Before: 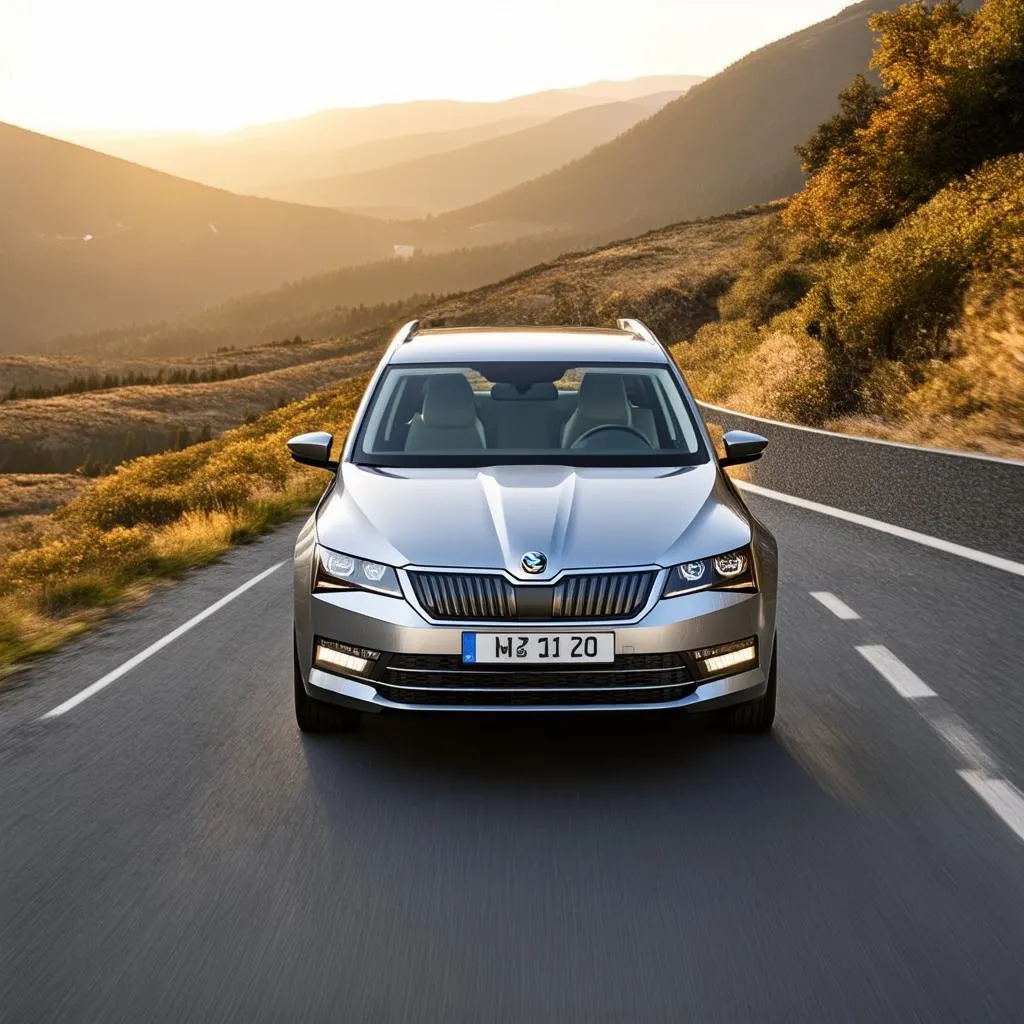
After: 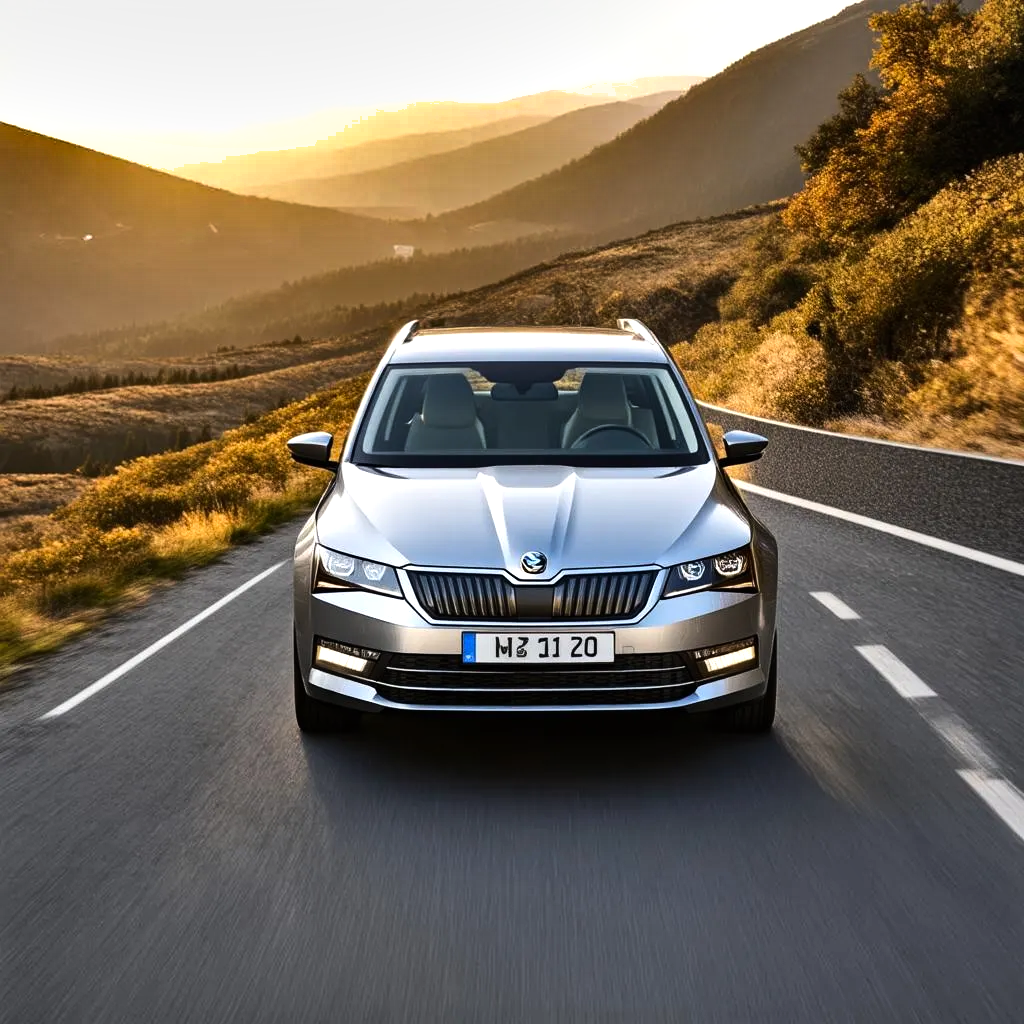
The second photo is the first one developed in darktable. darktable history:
shadows and highlights: shadows 82.2, white point adjustment -9.08, highlights -61.47, soften with gaussian
tone equalizer: -8 EV -0.71 EV, -7 EV -0.679 EV, -6 EV -0.633 EV, -5 EV -0.37 EV, -3 EV 0.403 EV, -2 EV 0.6 EV, -1 EV 0.688 EV, +0 EV 0.766 EV, edges refinement/feathering 500, mask exposure compensation -1.57 EV, preserve details no
